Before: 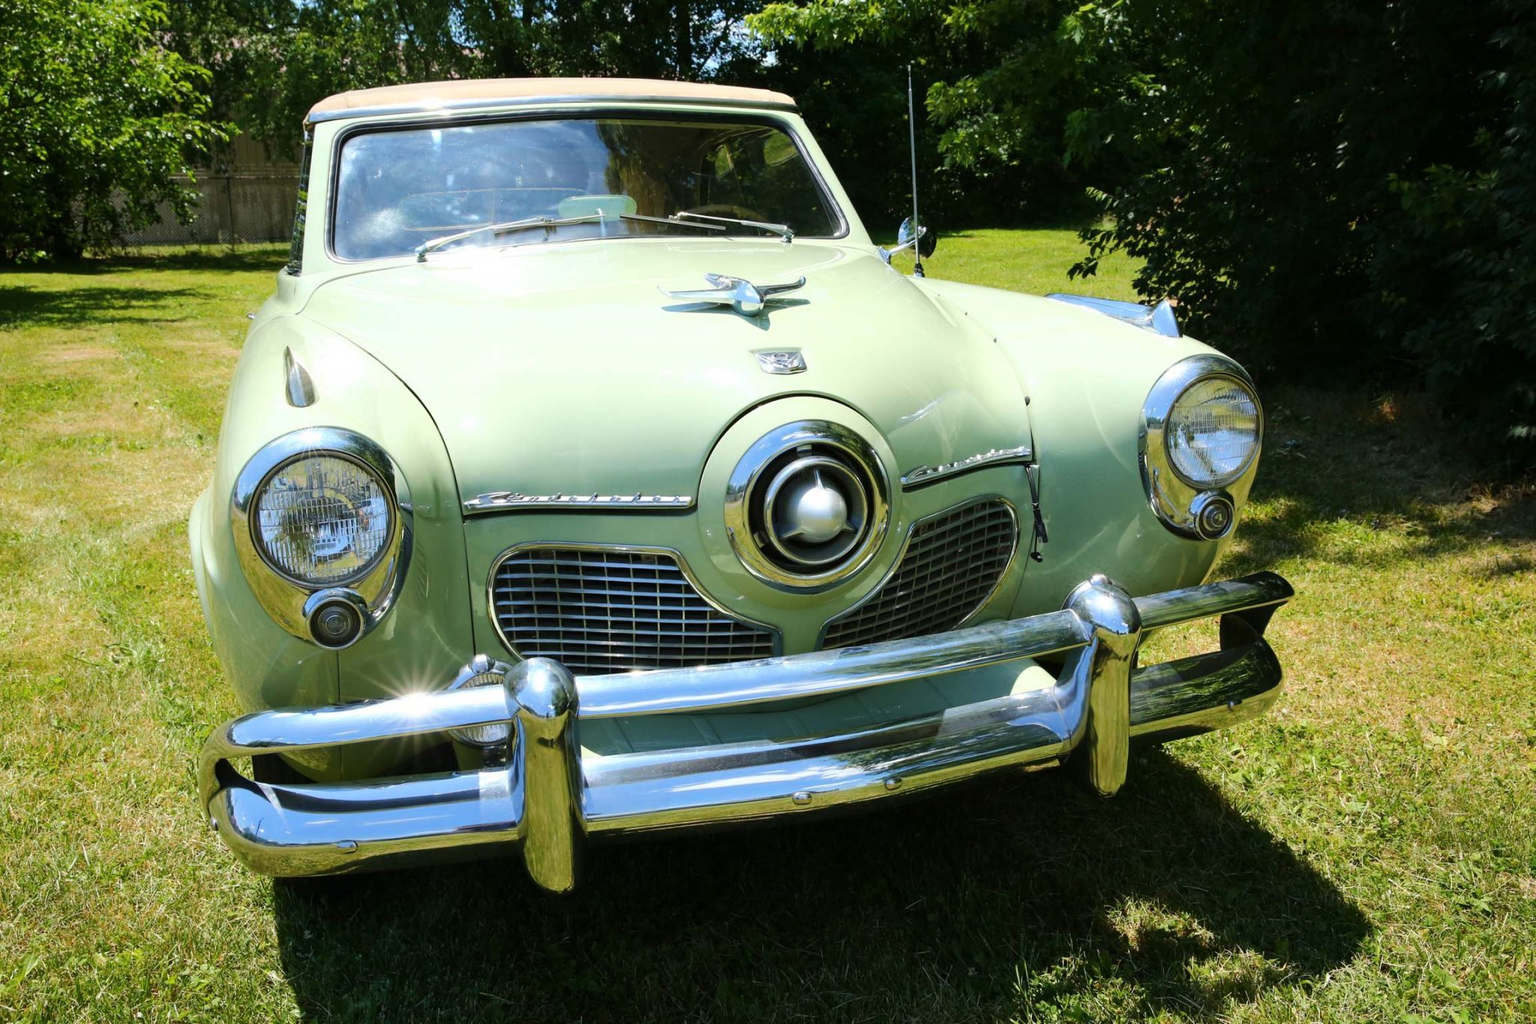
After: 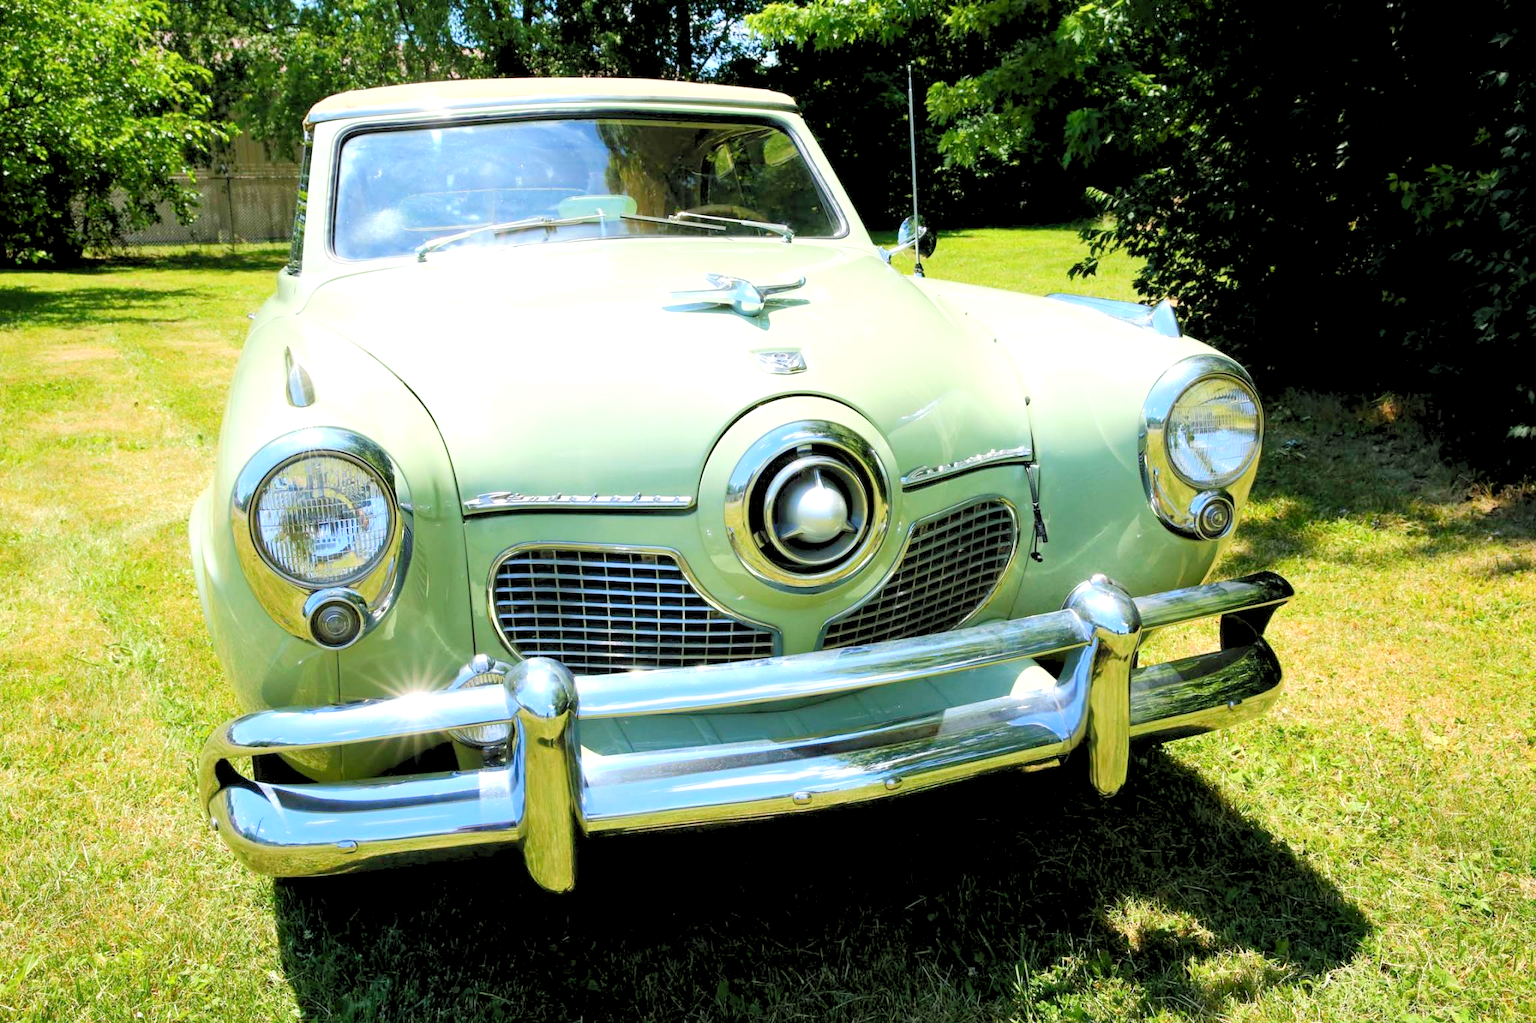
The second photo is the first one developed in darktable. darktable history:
exposure: exposure 0.3 EV, compensate highlight preservation false
levels: levels [0.072, 0.414, 0.976]
